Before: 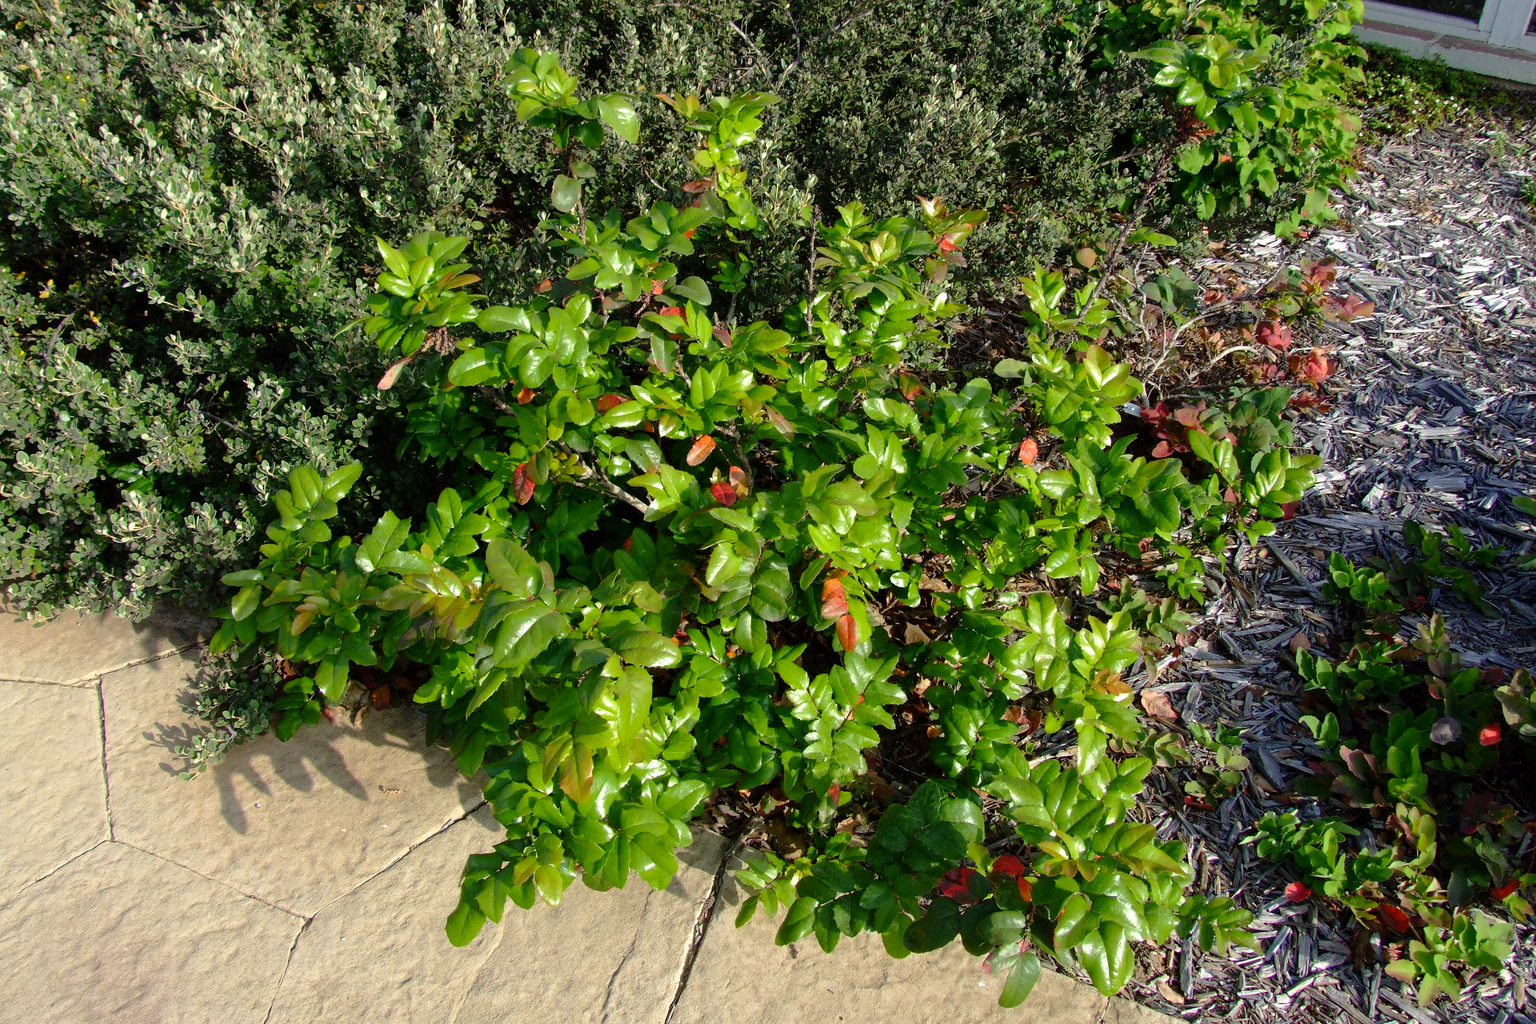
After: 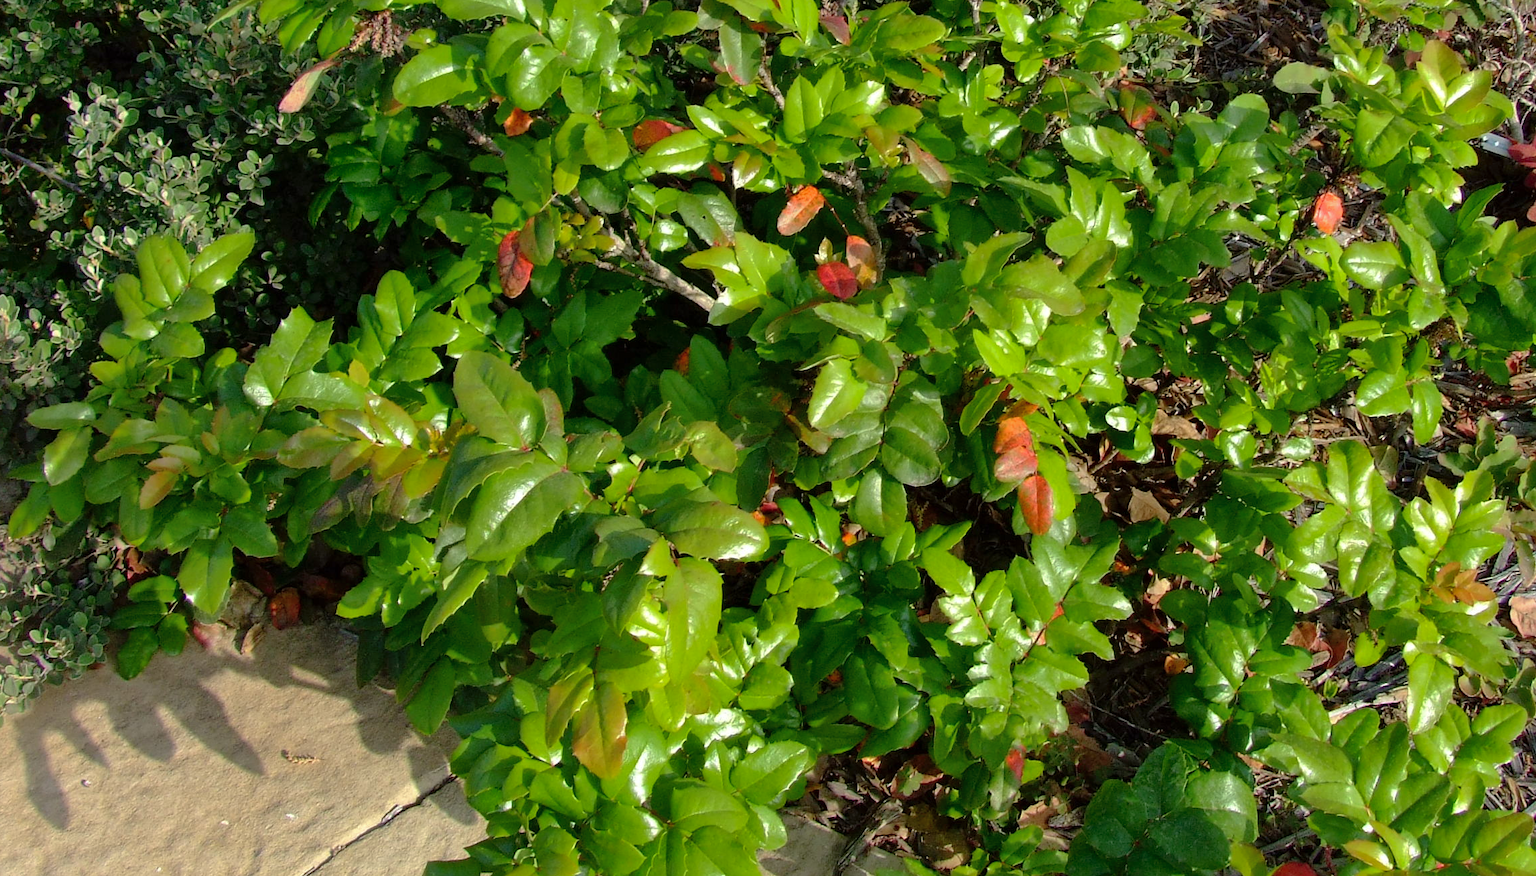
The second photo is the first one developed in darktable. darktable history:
shadows and highlights: on, module defaults
crop: left 13.312%, top 31.28%, right 24.627%, bottom 15.582%
